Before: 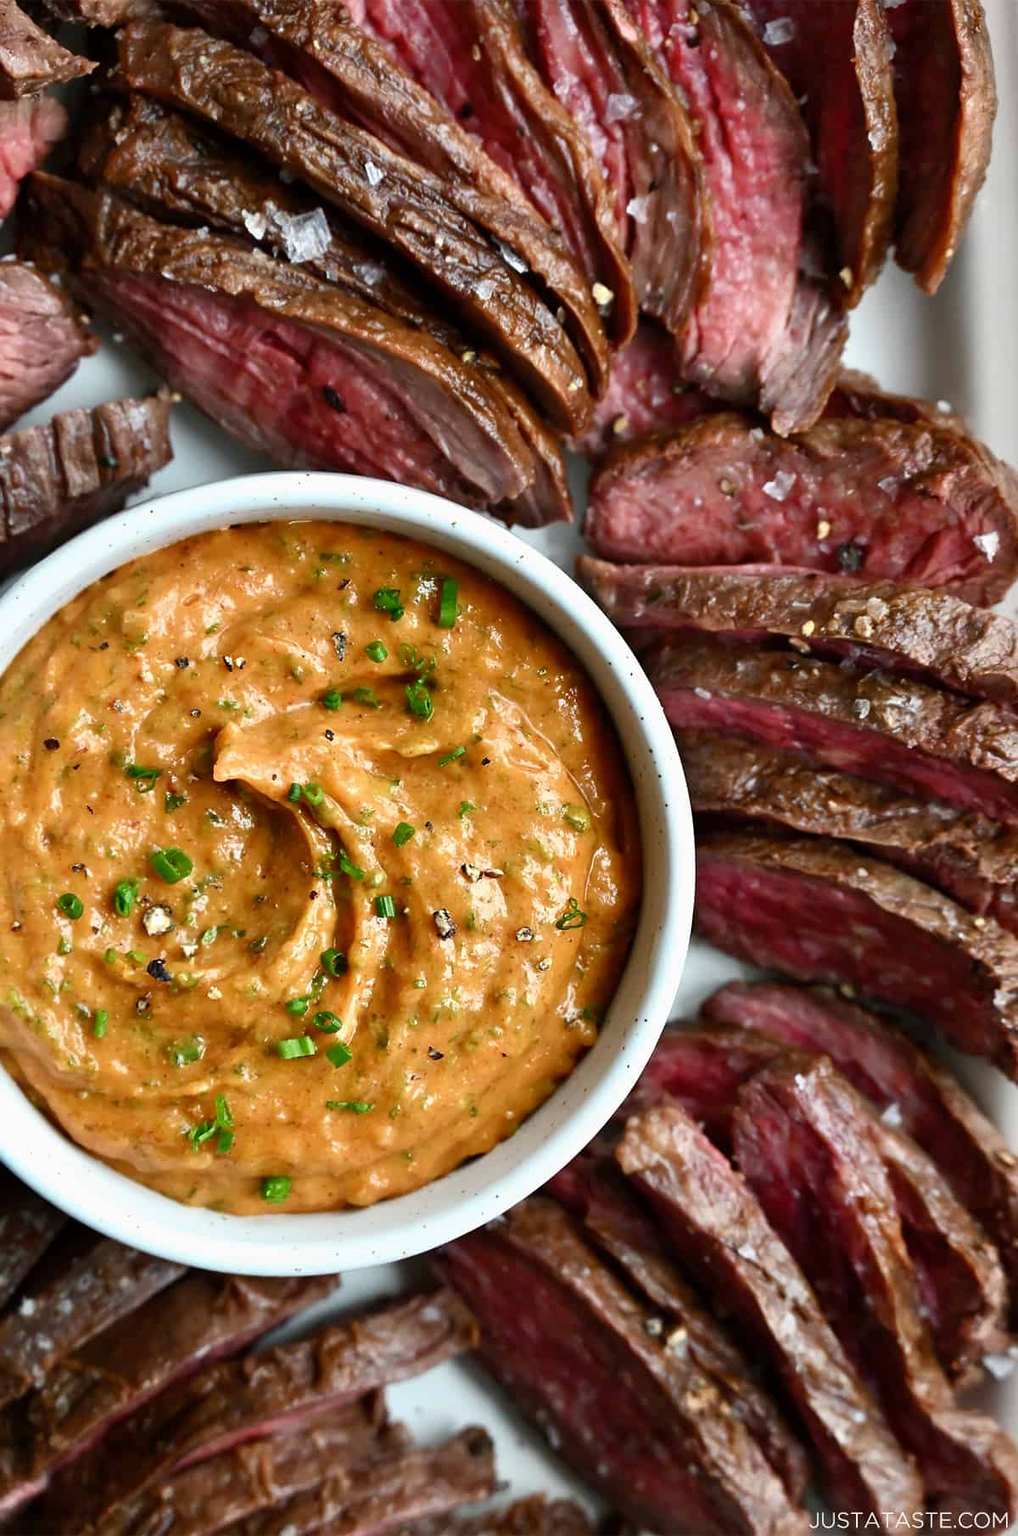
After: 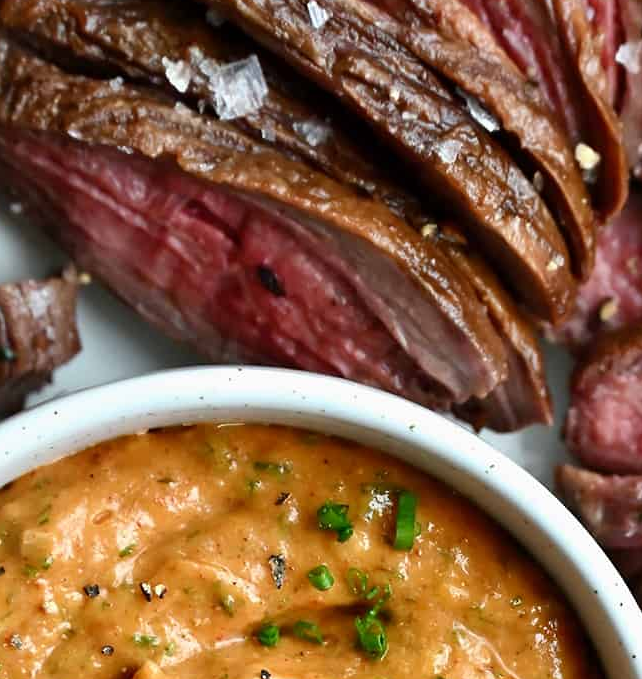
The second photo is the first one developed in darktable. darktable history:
crop: left 10.322%, top 10.515%, right 36.117%, bottom 51.943%
